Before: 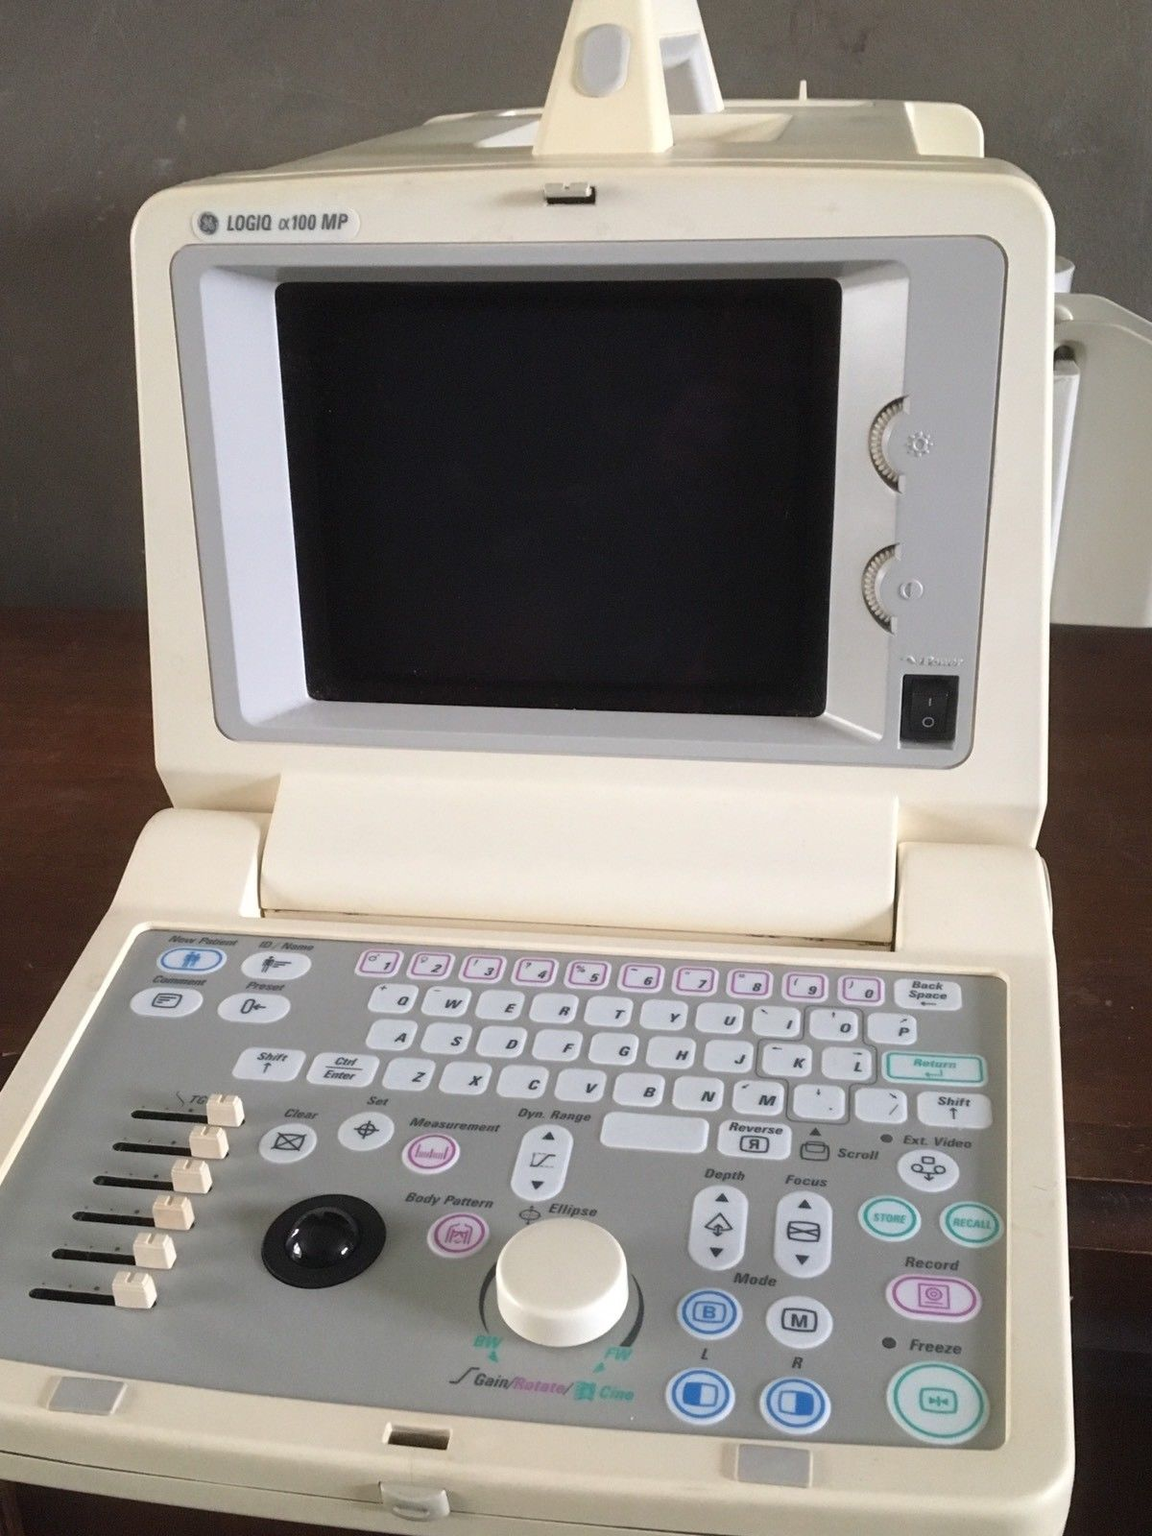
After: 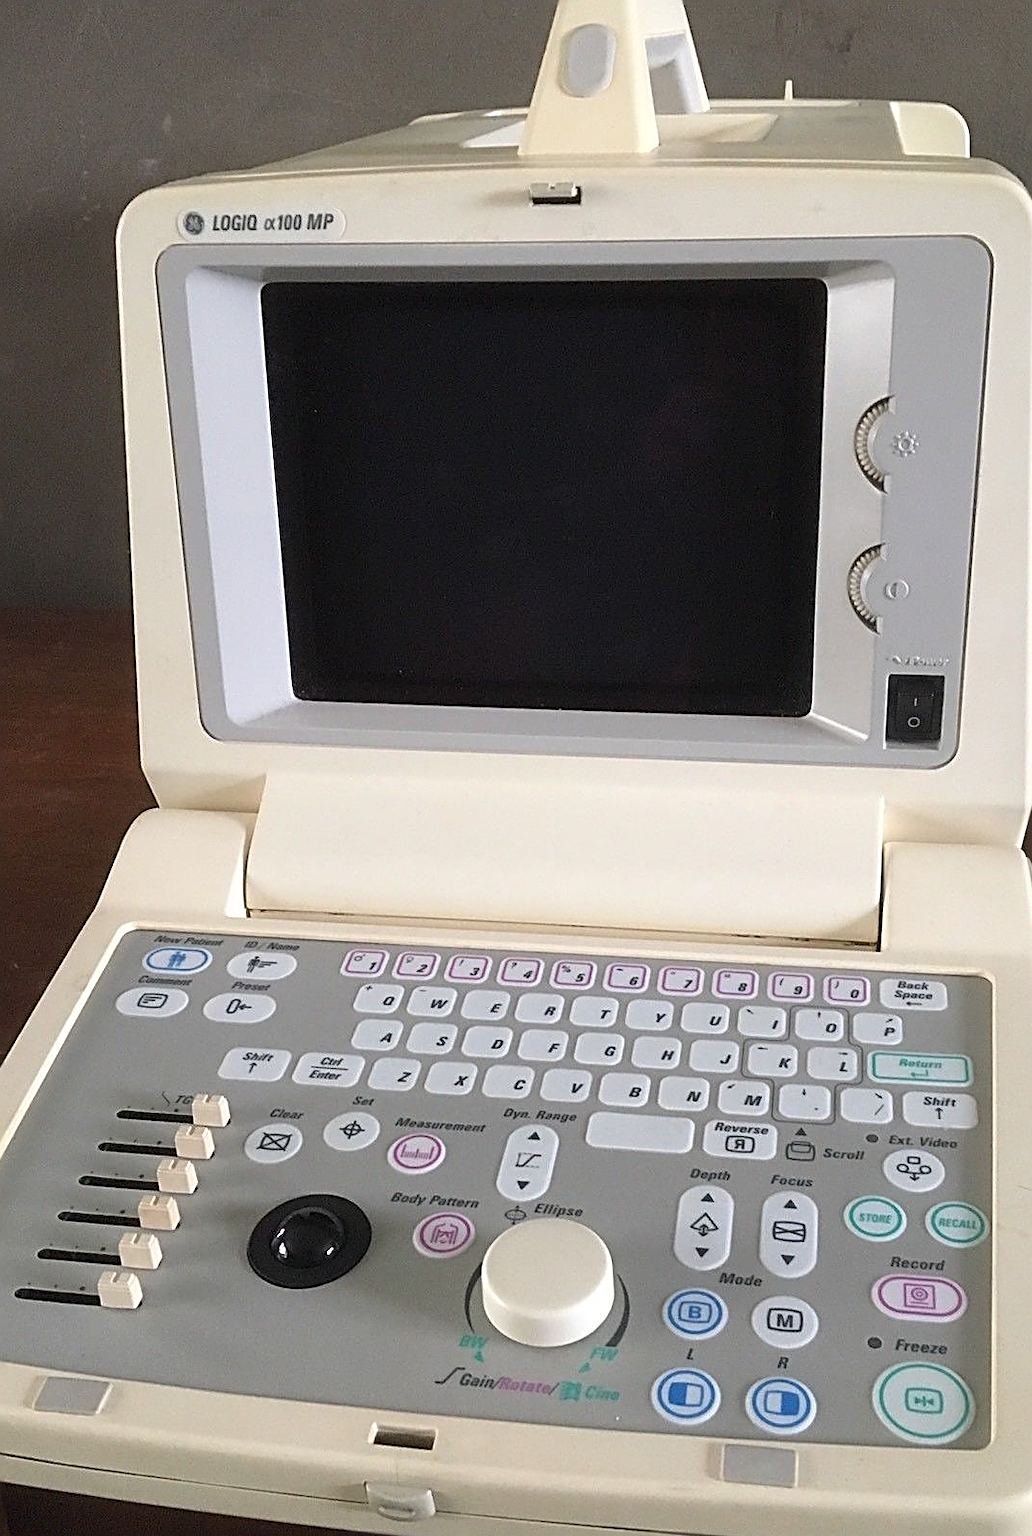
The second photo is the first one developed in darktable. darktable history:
crop and rotate: left 1.3%, right 9.046%
sharpen: amount 1.015
